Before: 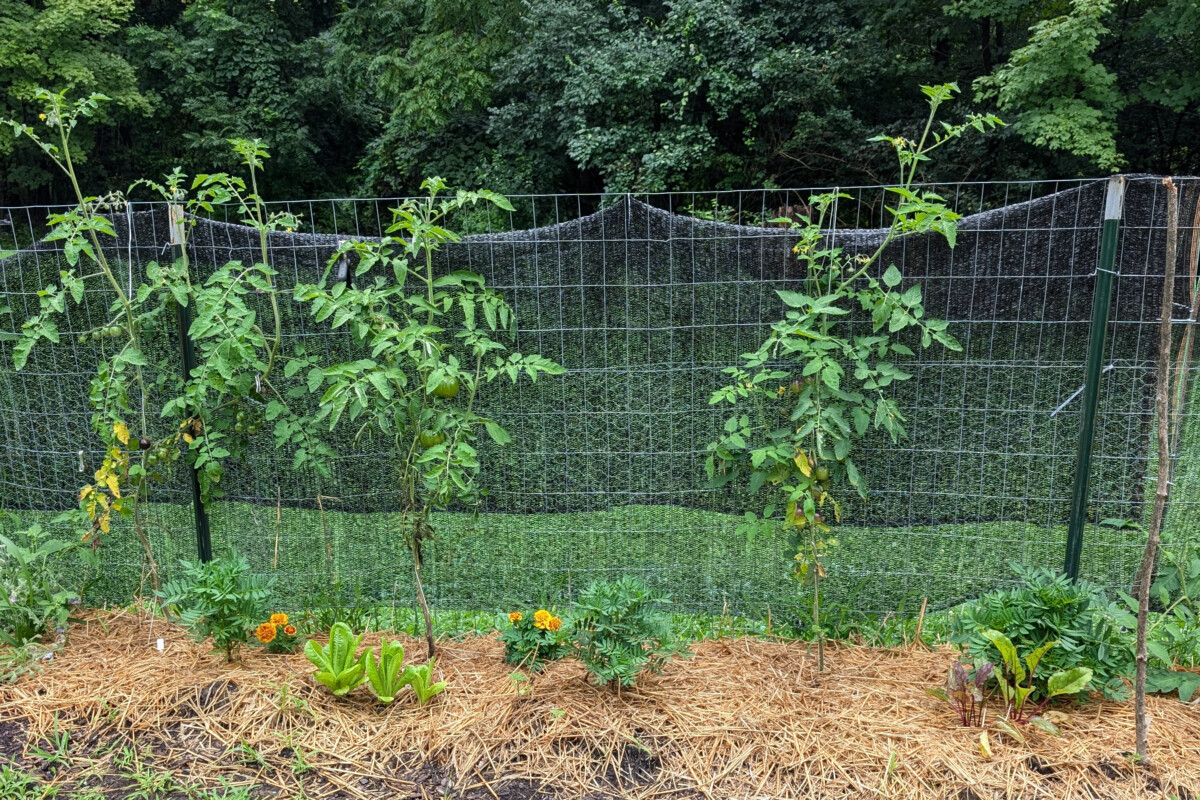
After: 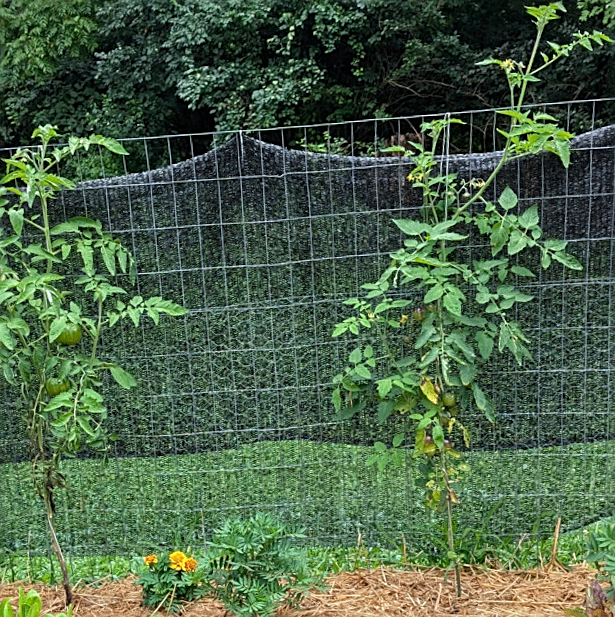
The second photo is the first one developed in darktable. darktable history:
crop: left 32.075%, top 10.976%, right 18.355%, bottom 17.596%
rotate and perspective: rotation -3.18°, automatic cropping off
tone equalizer: -8 EV 0.06 EV, smoothing diameter 25%, edges refinement/feathering 10, preserve details guided filter
sharpen: on, module defaults
